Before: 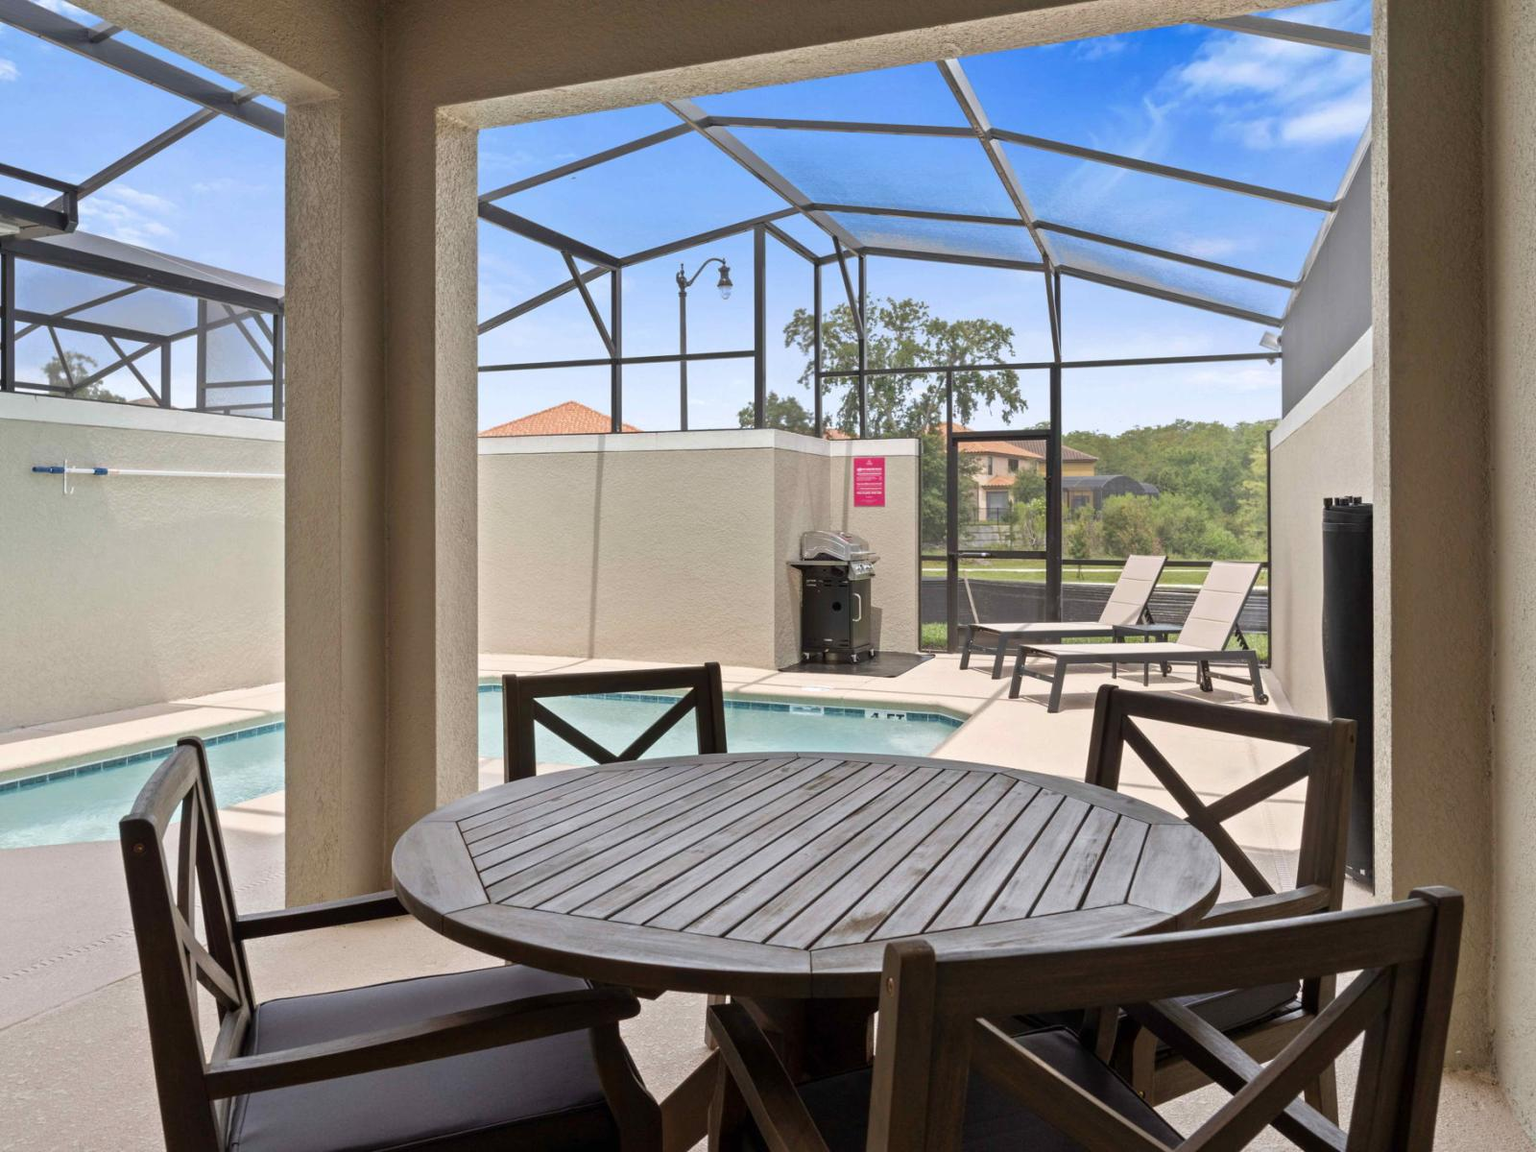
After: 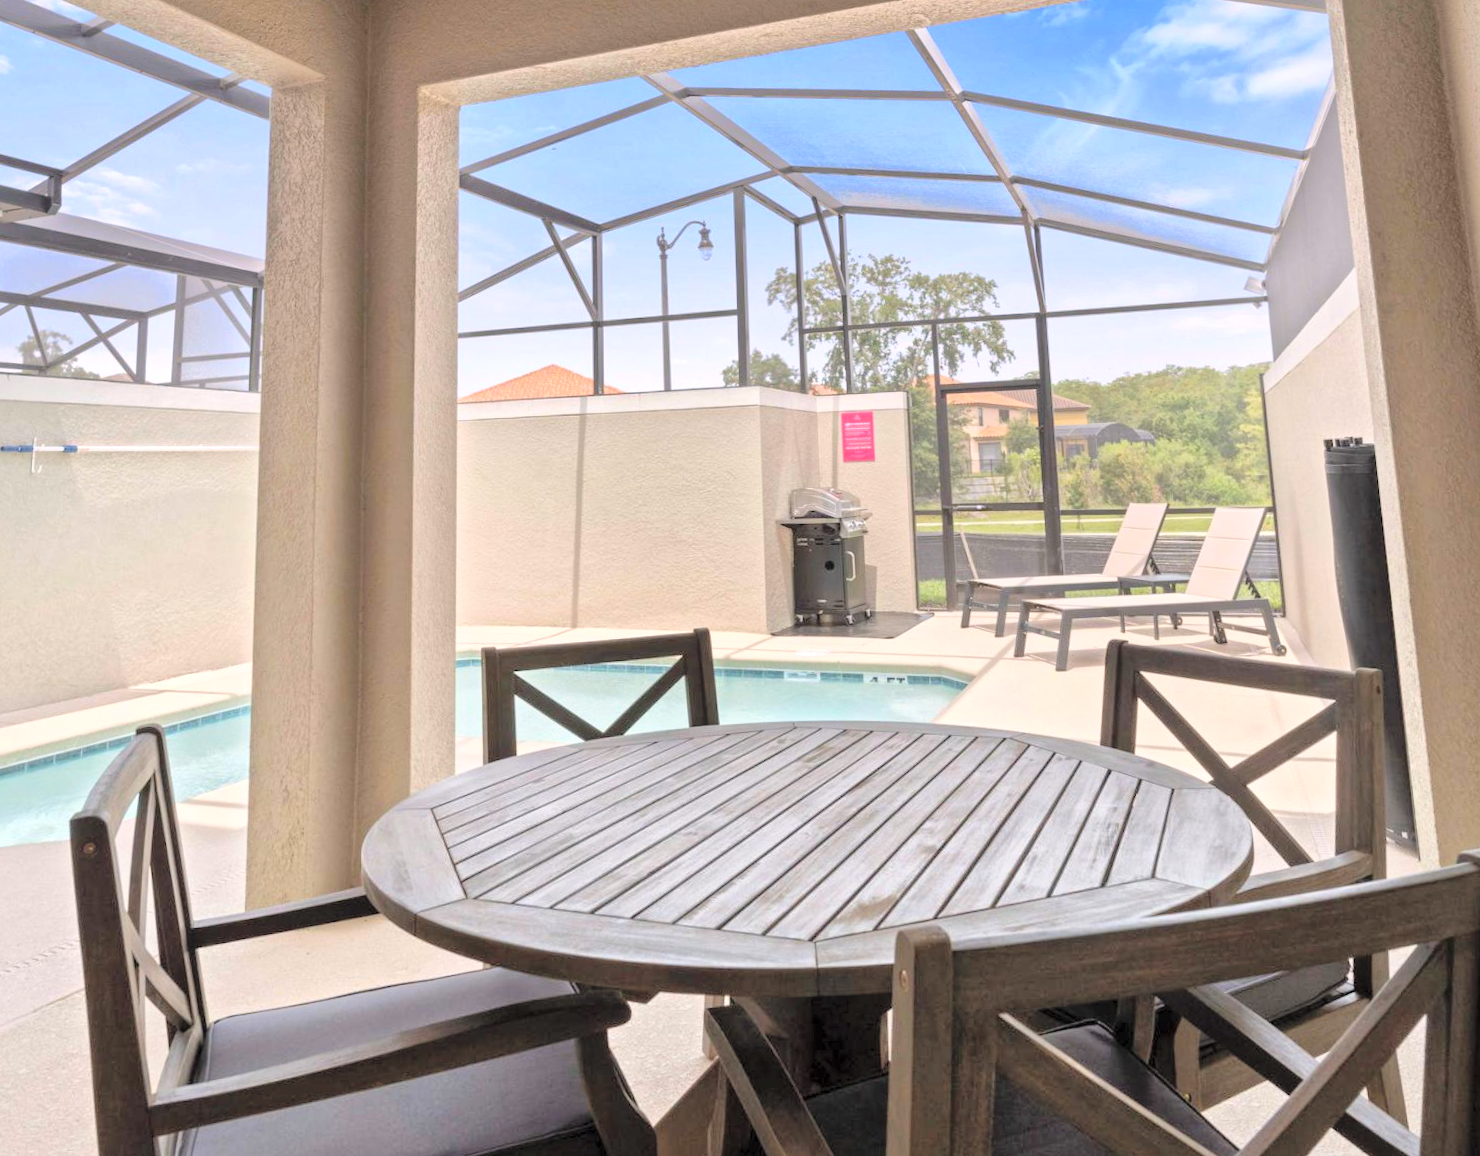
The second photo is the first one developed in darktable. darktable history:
contrast brightness saturation: contrast 0.1, brightness 0.3, saturation 0.14
rotate and perspective: rotation -1.68°, lens shift (vertical) -0.146, crop left 0.049, crop right 0.912, crop top 0.032, crop bottom 0.96
graduated density: density 0.38 EV, hardness 21%, rotation -6.11°, saturation 32%
global tonemap: drago (1, 100), detail 1
